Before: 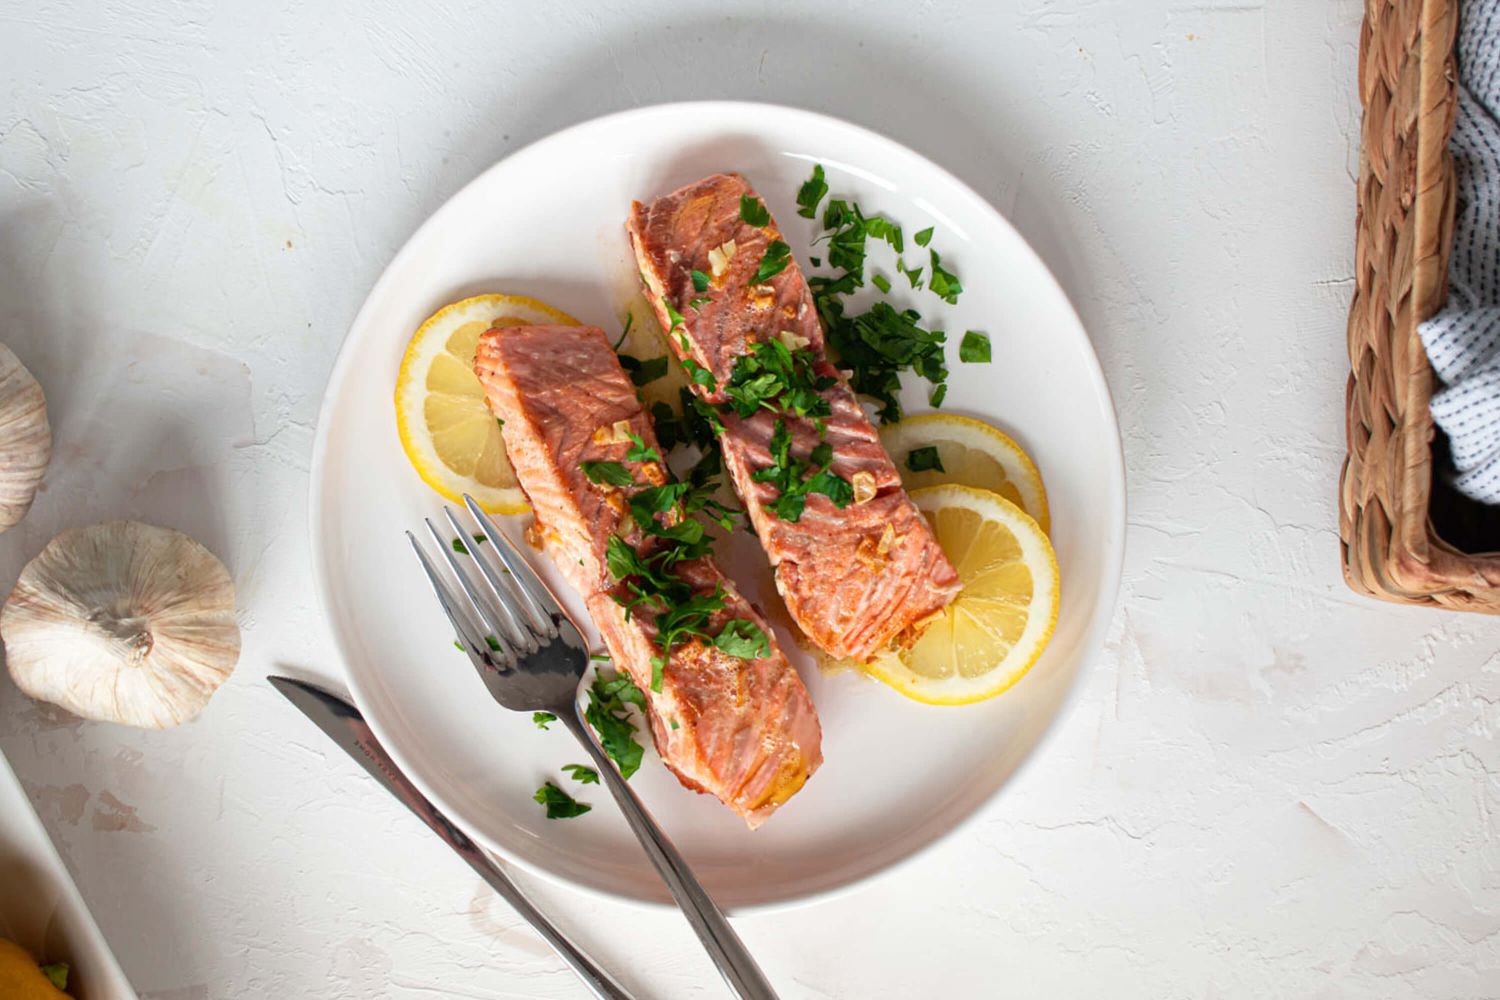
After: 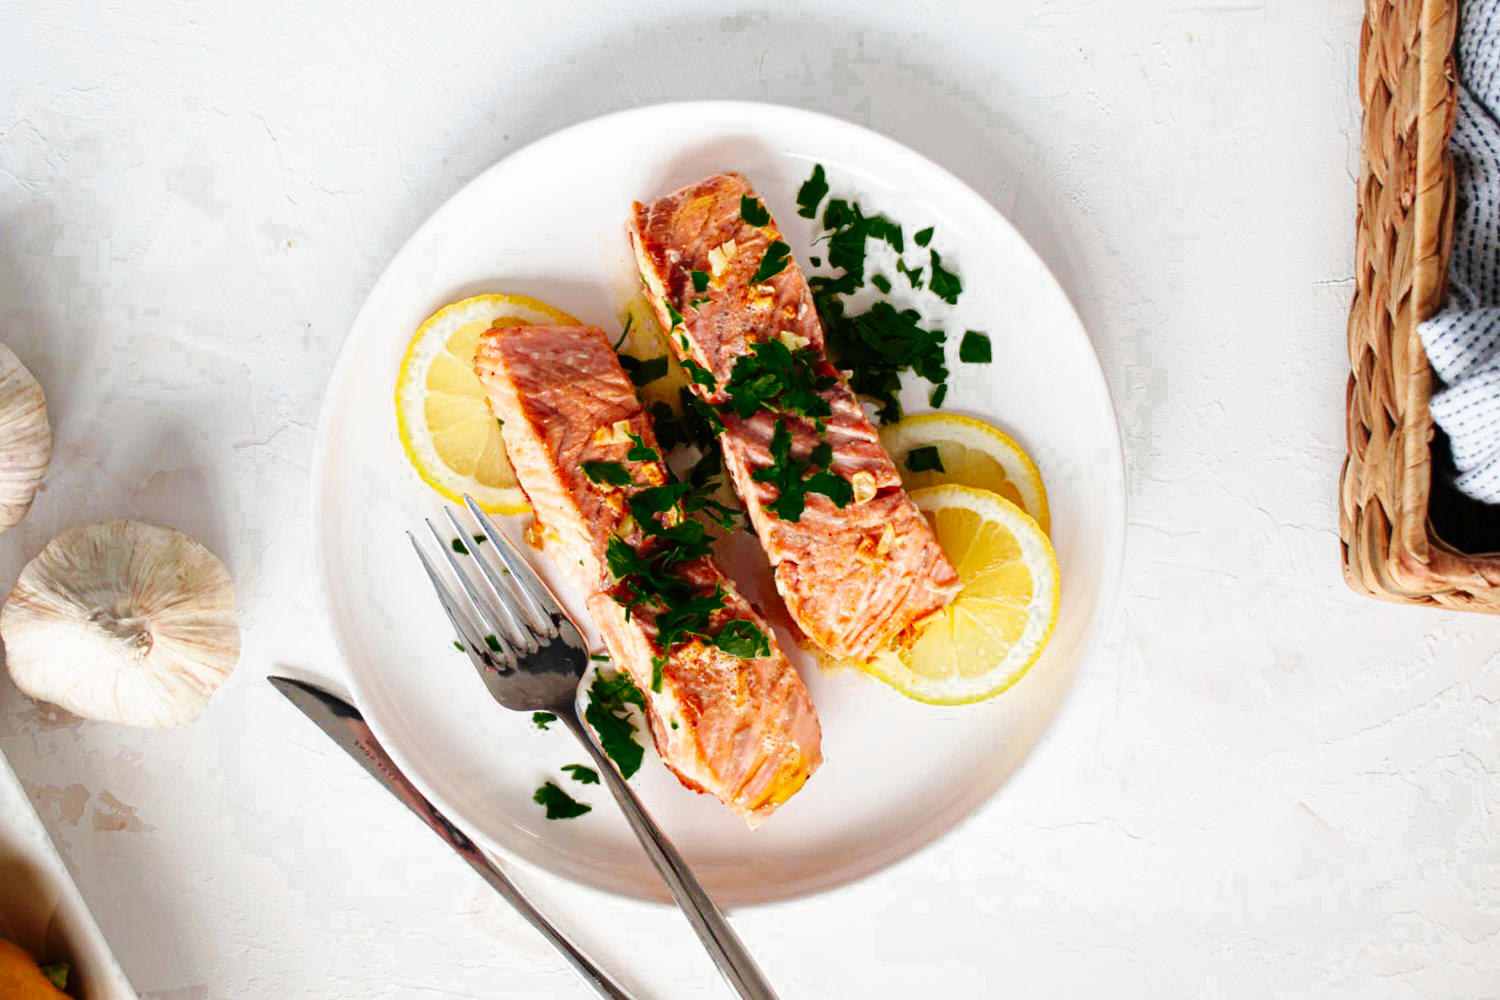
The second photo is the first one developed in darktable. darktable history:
color zones: curves: ch0 [(0.25, 0.5) (0.347, 0.092) (0.75, 0.5)]; ch1 [(0.25, 0.5) (0.33, 0.51) (0.75, 0.5)], mix 25.64%
base curve: curves: ch0 [(0, 0) (0.036, 0.025) (0.121, 0.166) (0.206, 0.329) (0.605, 0.79) (1, 1)], preserve colors none
